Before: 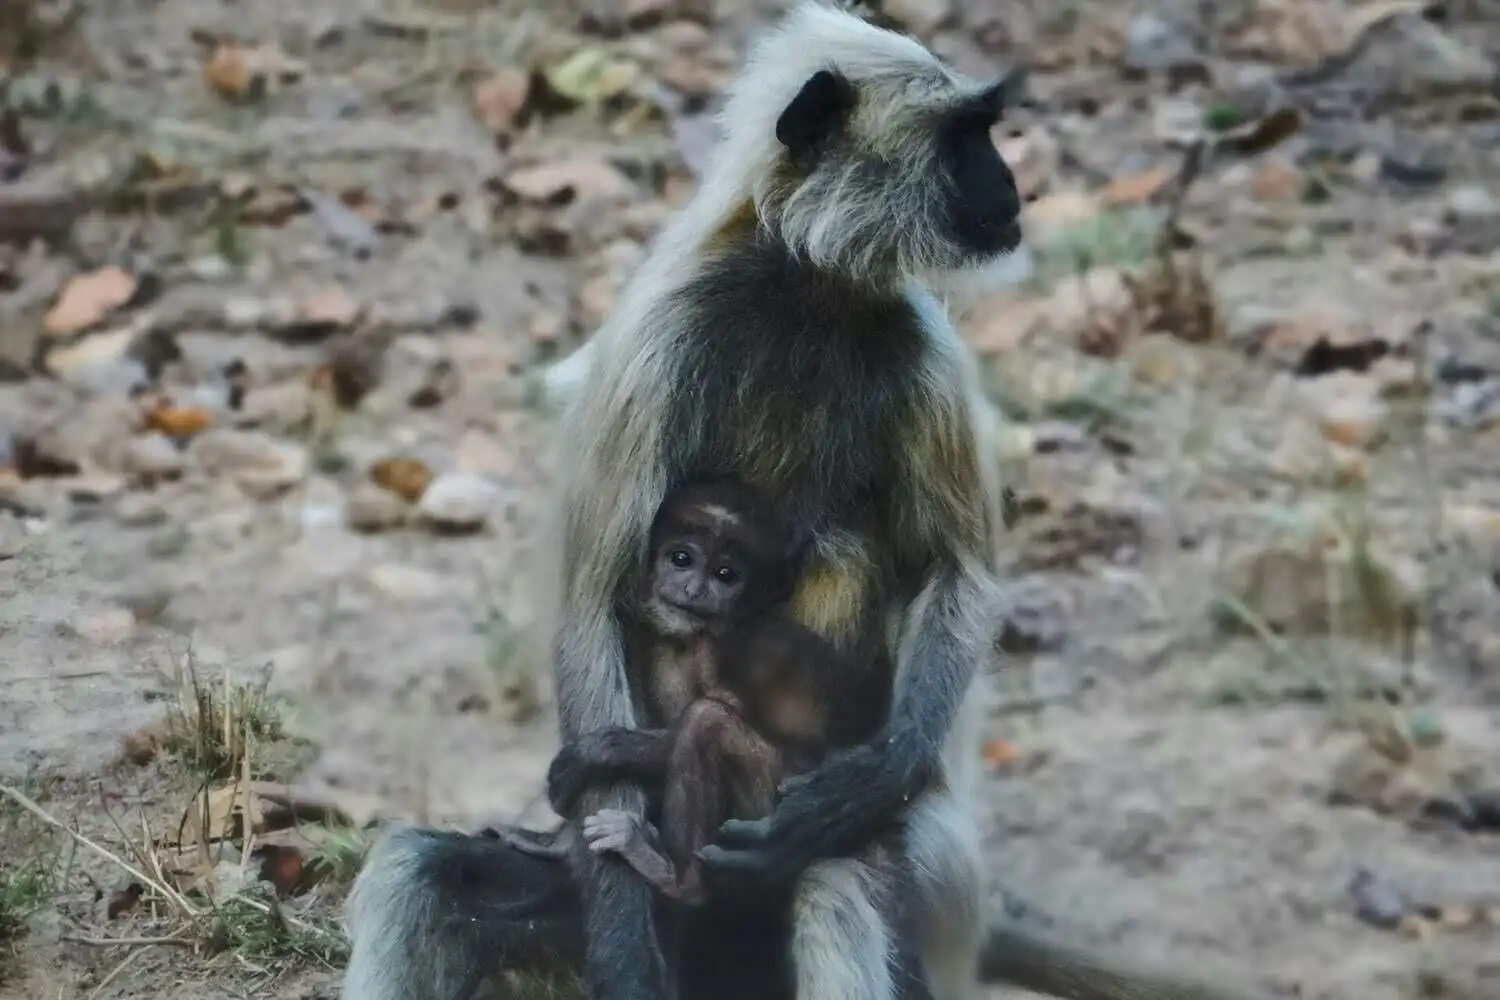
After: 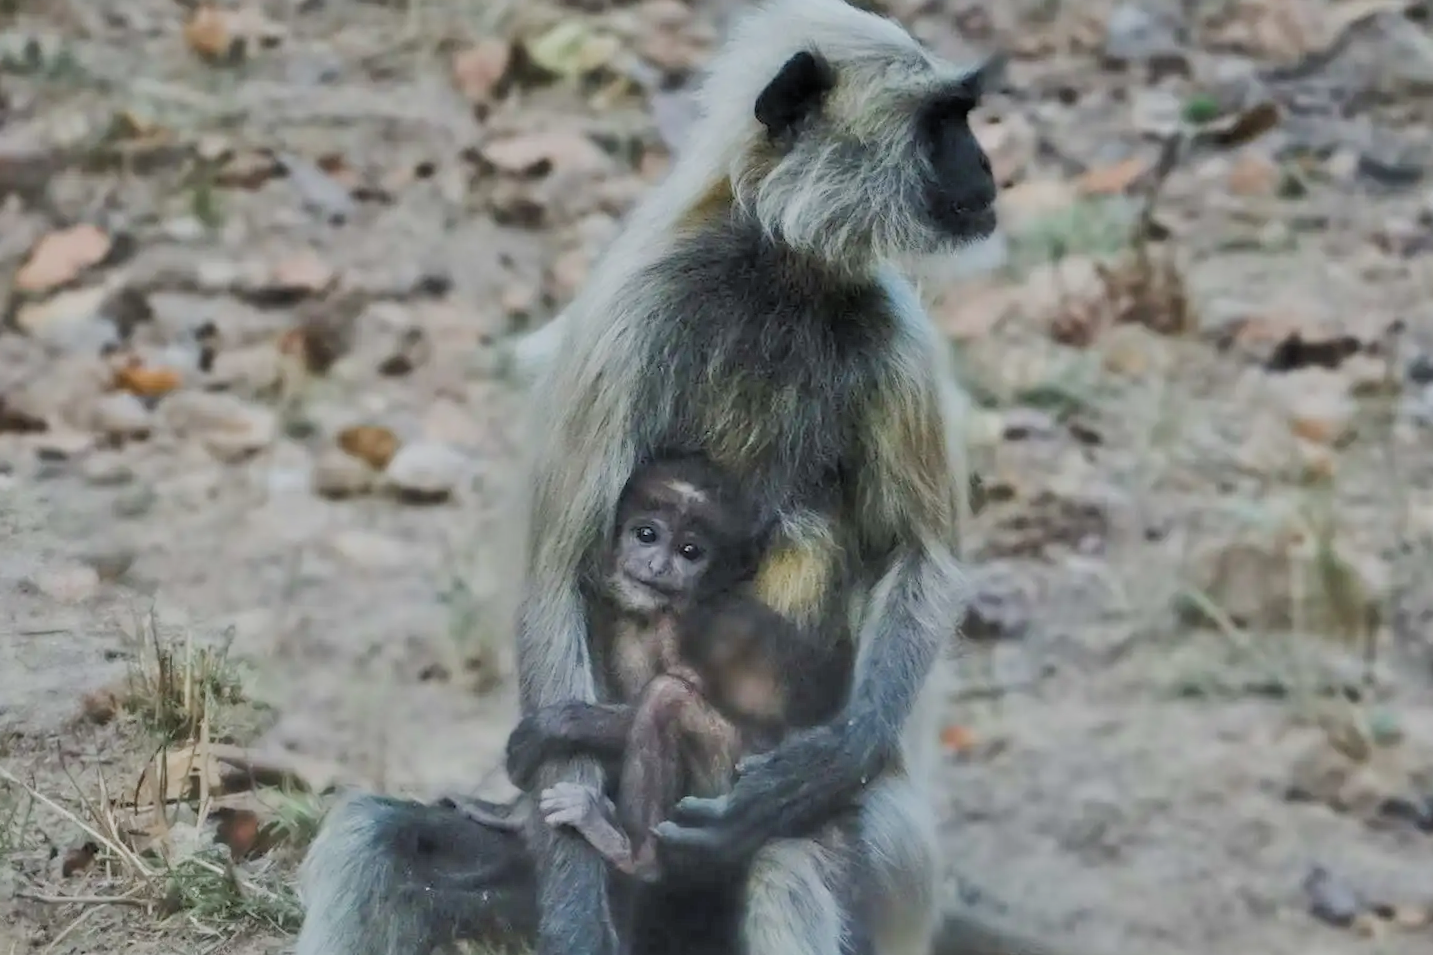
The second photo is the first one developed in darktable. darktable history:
crop and rotate: angle -1.78°
contrast brightness saturation: saturation -0.065
filmic rgb: black relative exposure -7.65 EV, white relative exposure 4.56 EV, threshold 3 EV, hardness 3.61, contrast 1.051, add noise in highlights 0.001, color science v3 (2019), use custom middle-gray values true, contrast in highlights soft, enable highlight reconstruction true
tone equalizer: -7 EV 0.145 EV, -6 EV 0.563 EV, -5 EV 1.16 EV, -4 EV 1.36 EV, -3 EV 1.12 EV, -2 EV 0.6 EV, -1 EV 0.163 EV
